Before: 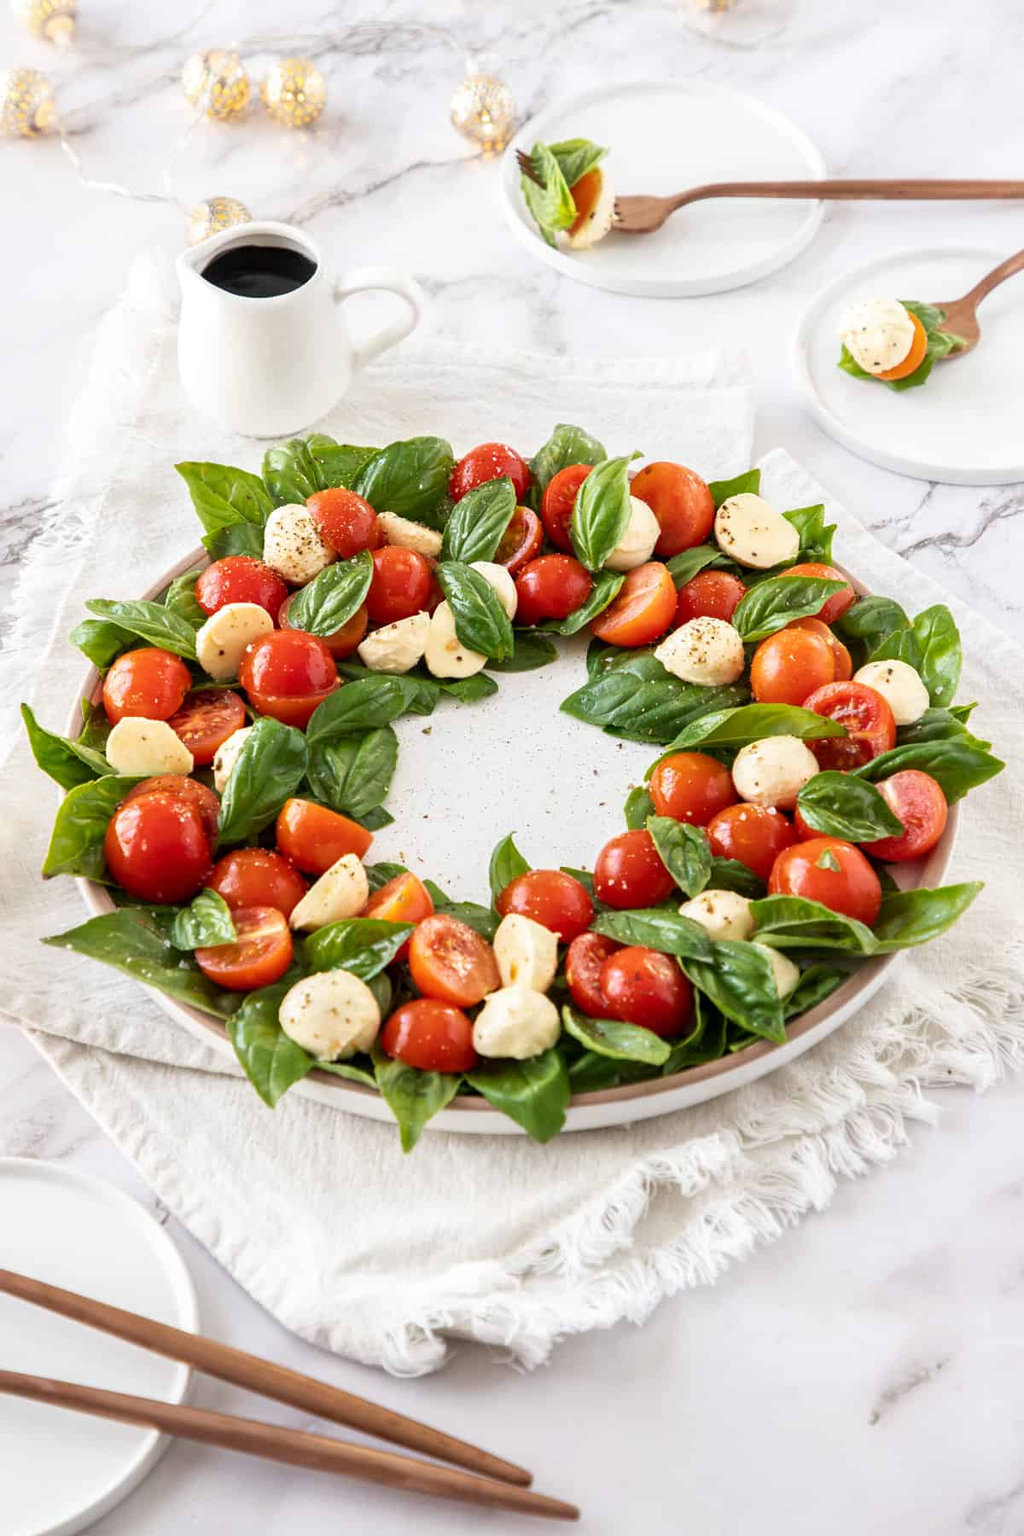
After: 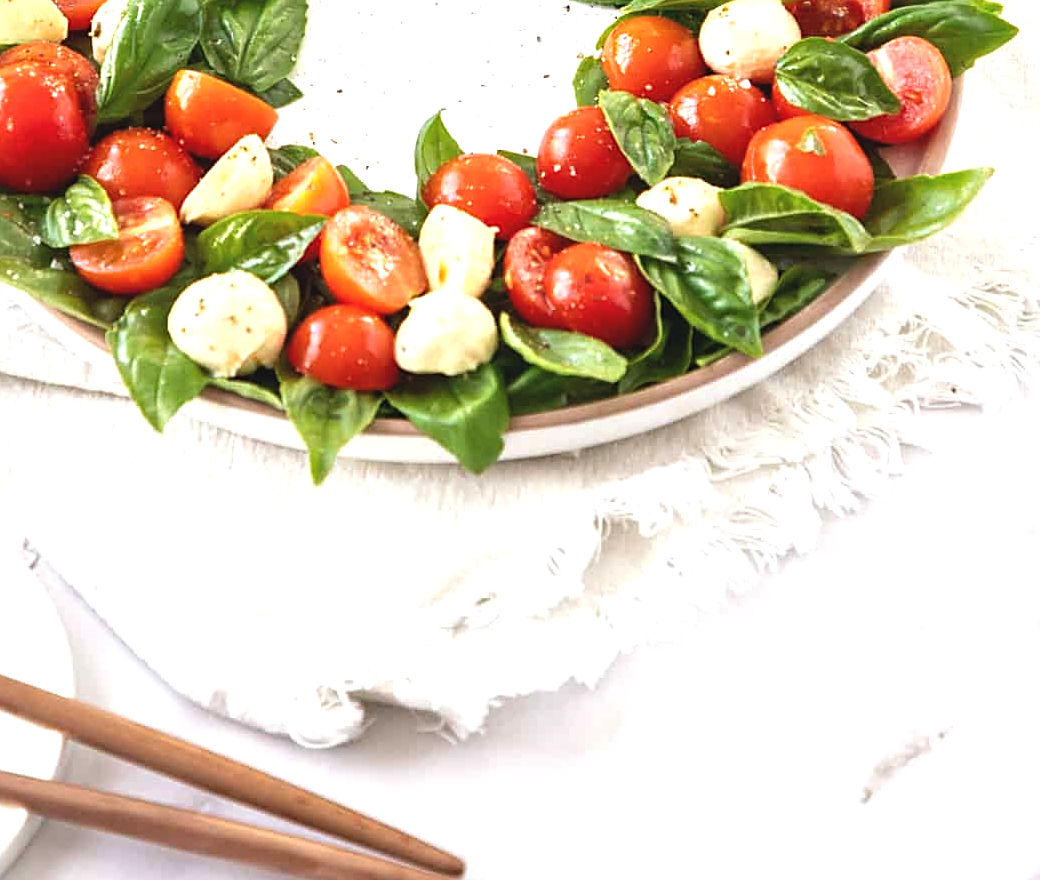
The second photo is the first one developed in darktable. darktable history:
crop and rotate: left 13.306%, top 48.129%, bottom 2.928%
exposure: black level correction -0.005, exposure 0.622 EV, compensate highlight preservation false
sharpen: on, module defaults
